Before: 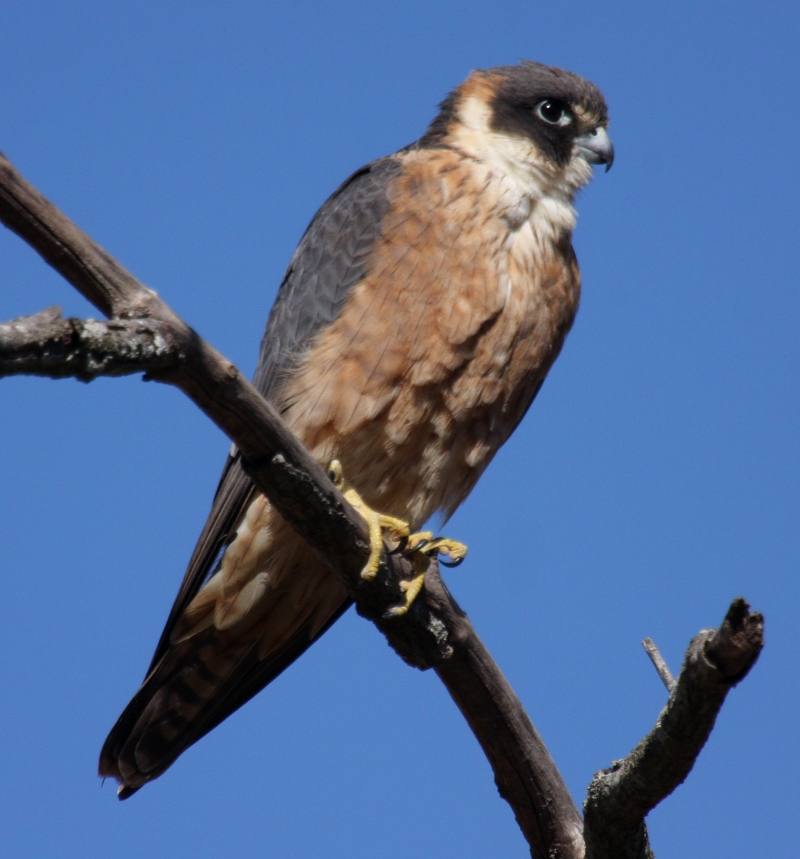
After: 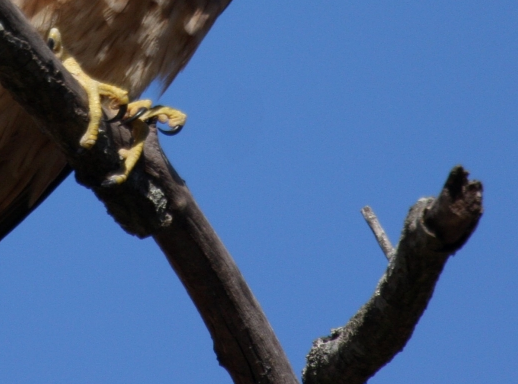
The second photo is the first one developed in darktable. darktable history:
crop and rotate: left 35.153%, top 50.385%, bottom 4.876%
